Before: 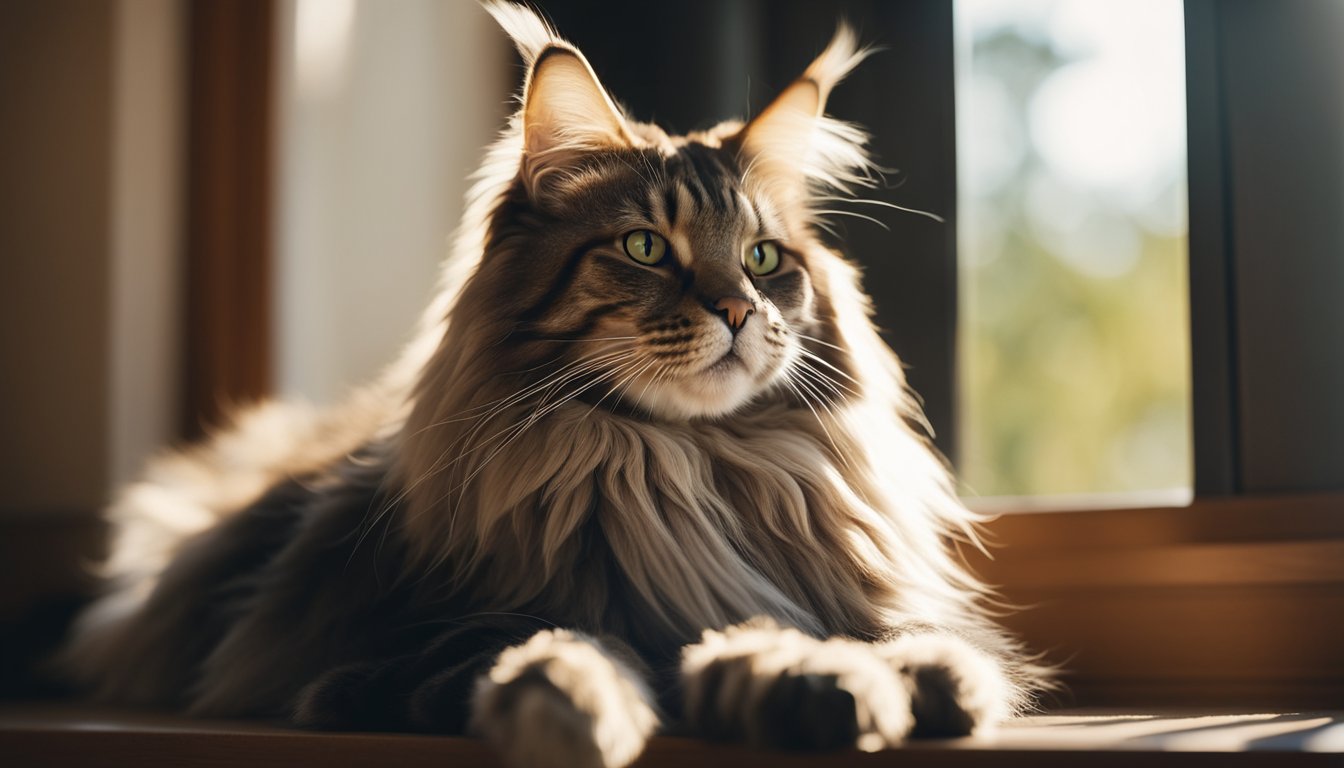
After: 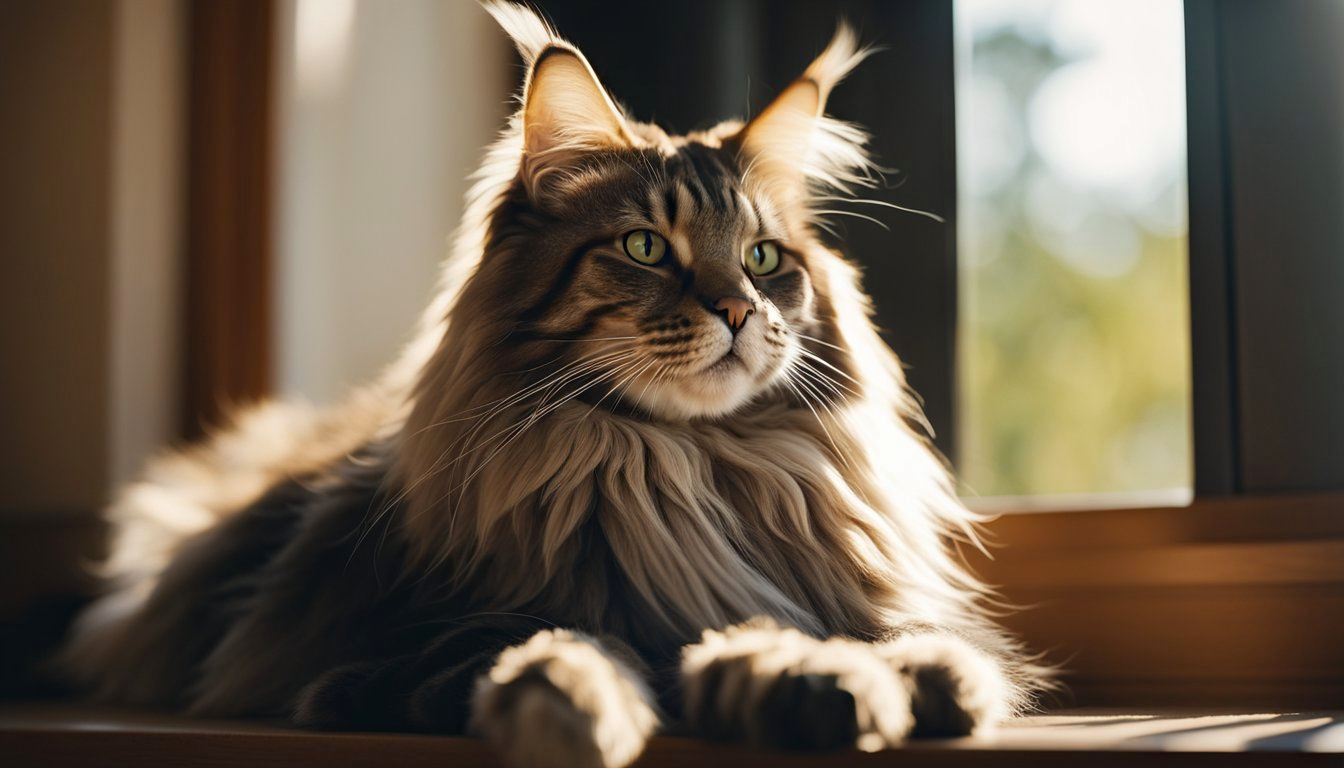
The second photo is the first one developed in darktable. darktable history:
contrast brightness saturation: saturation -0.062
color zones: curves: ch1 [(0, 0.523) (0.143, 0.545) (0.286, 0.52) (0.429, 0.506) (0.571, 0.503) (0.714, 0.503) (0.857, 0.508) (1, 0.523)]
haze removal: compatibility mode true, adaptive false
